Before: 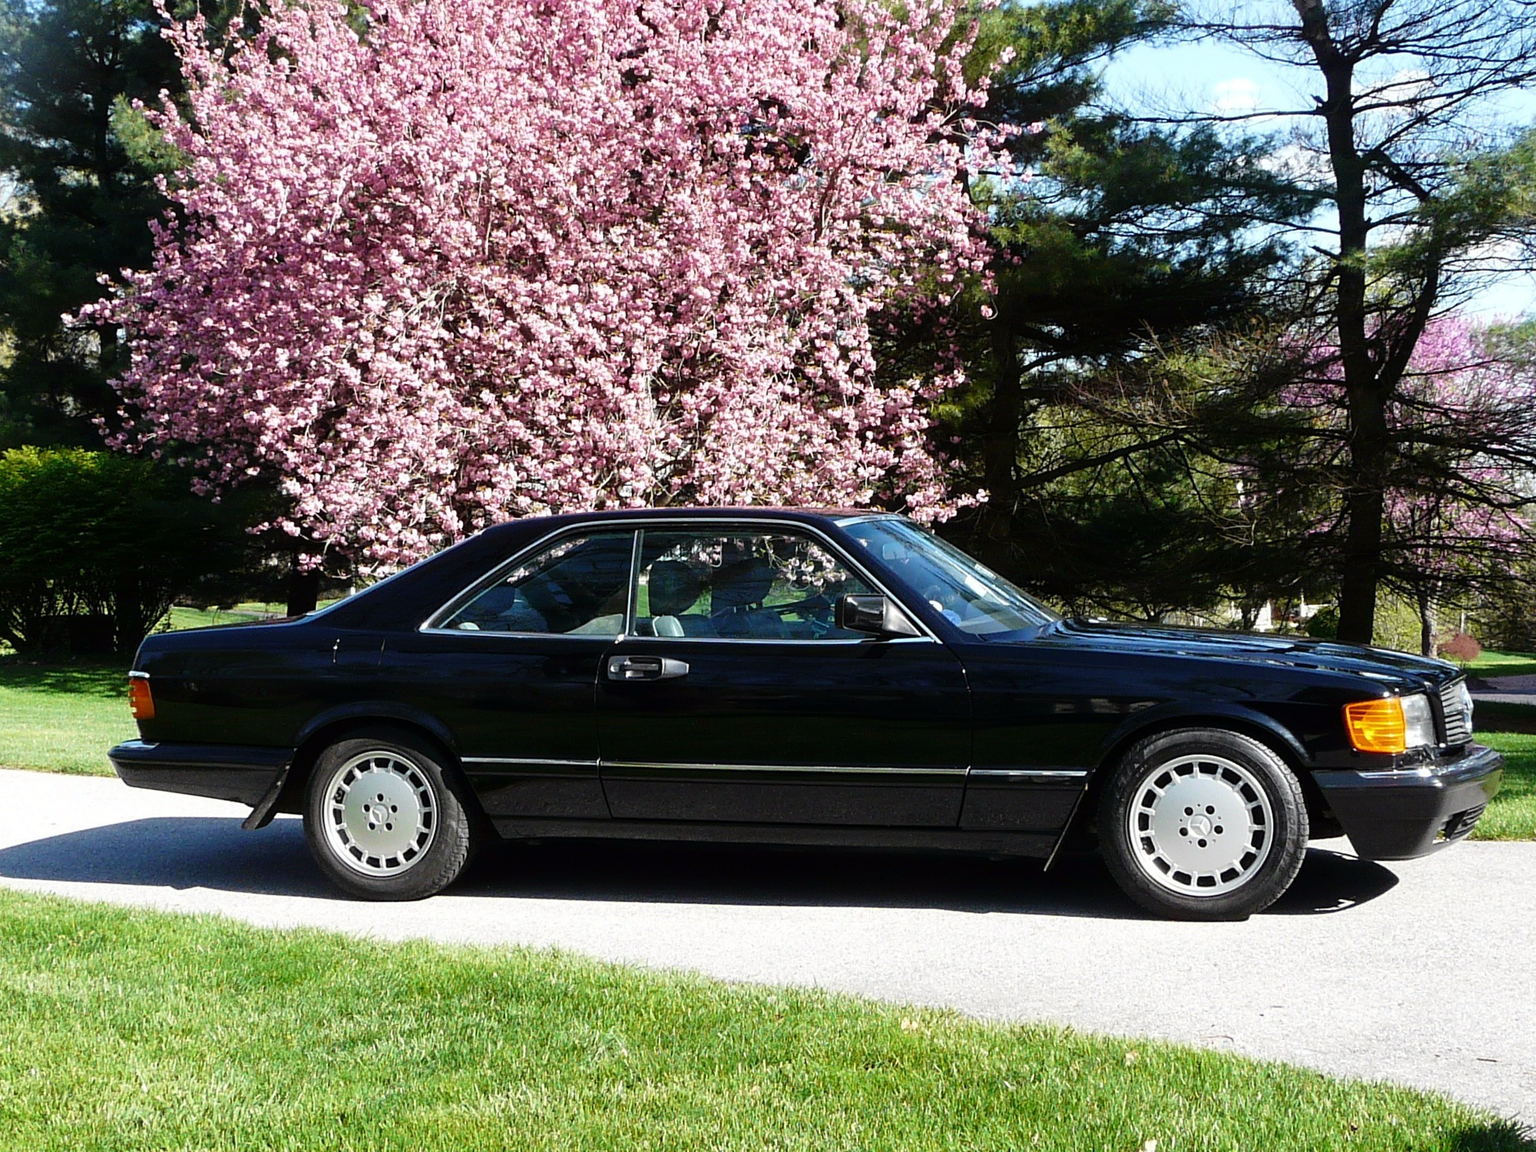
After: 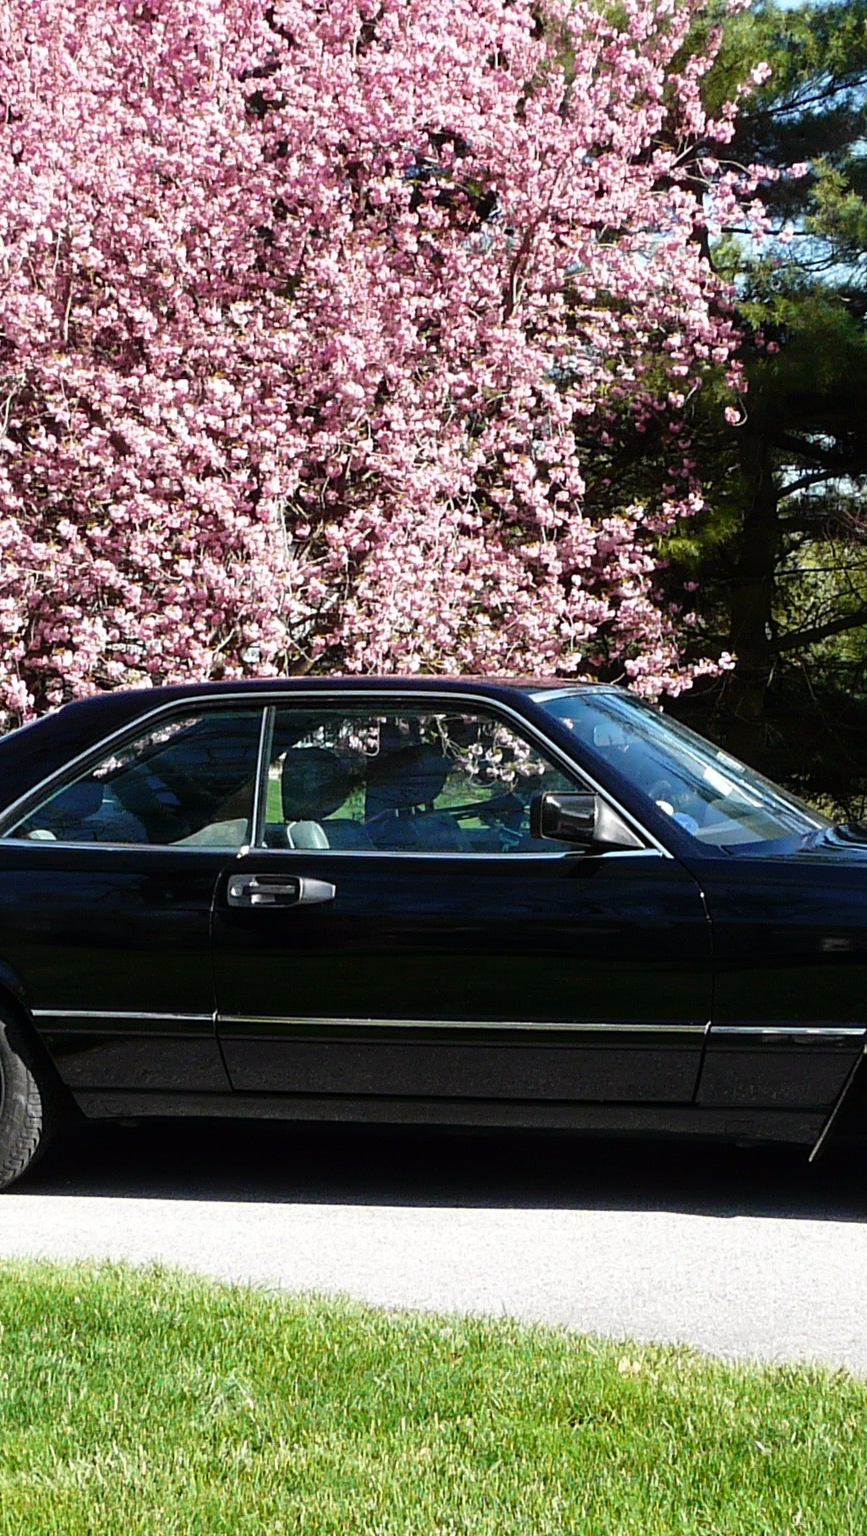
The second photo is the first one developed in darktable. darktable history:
crop: left 28.509%, right 29.152%
